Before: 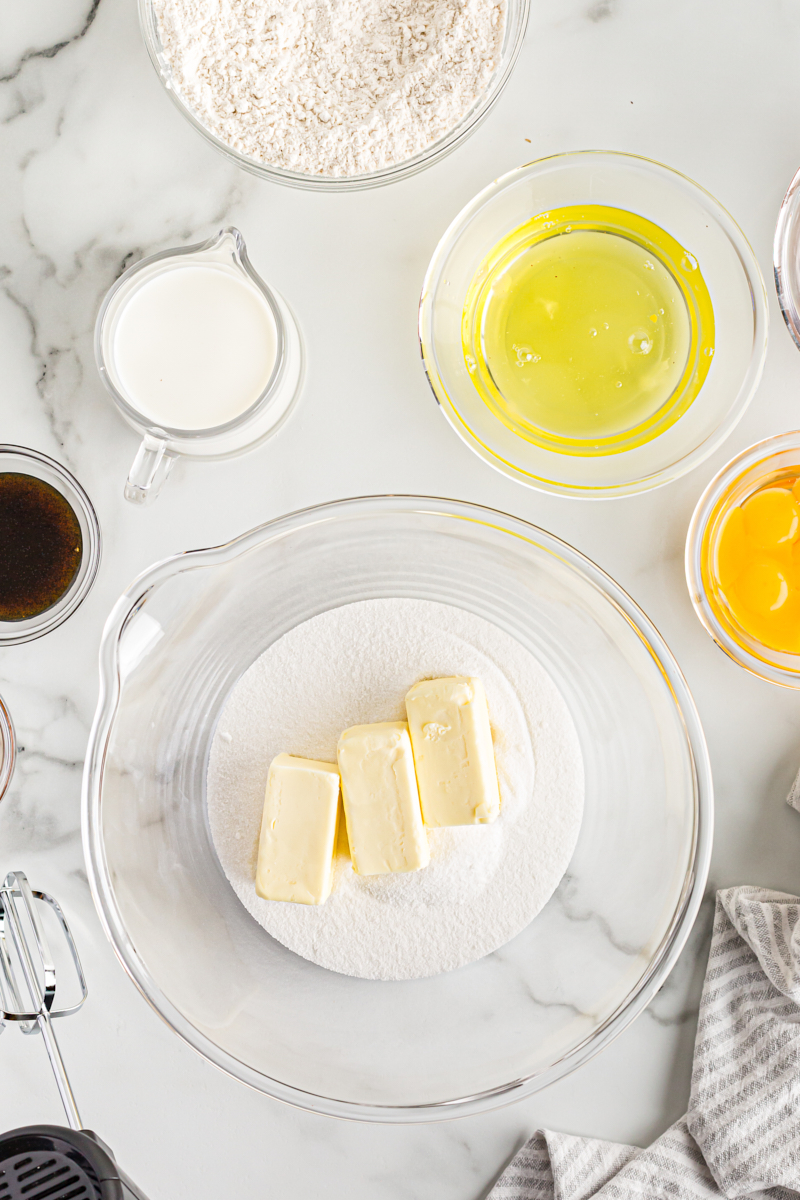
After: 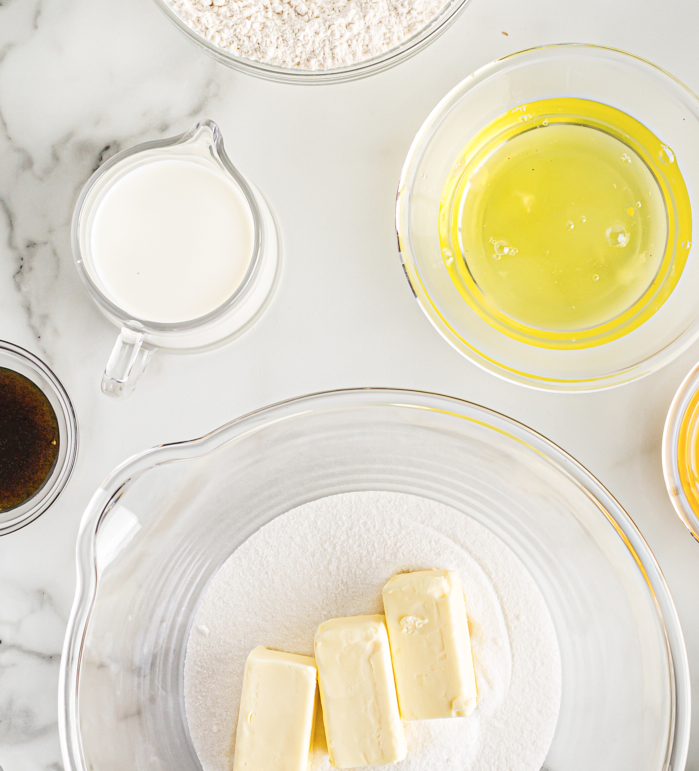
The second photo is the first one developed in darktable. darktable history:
crop: left 2.915%, top 8.955%, right 9.68%, bottom 26.77%
contrast brightness saturation: saturation -0.058
